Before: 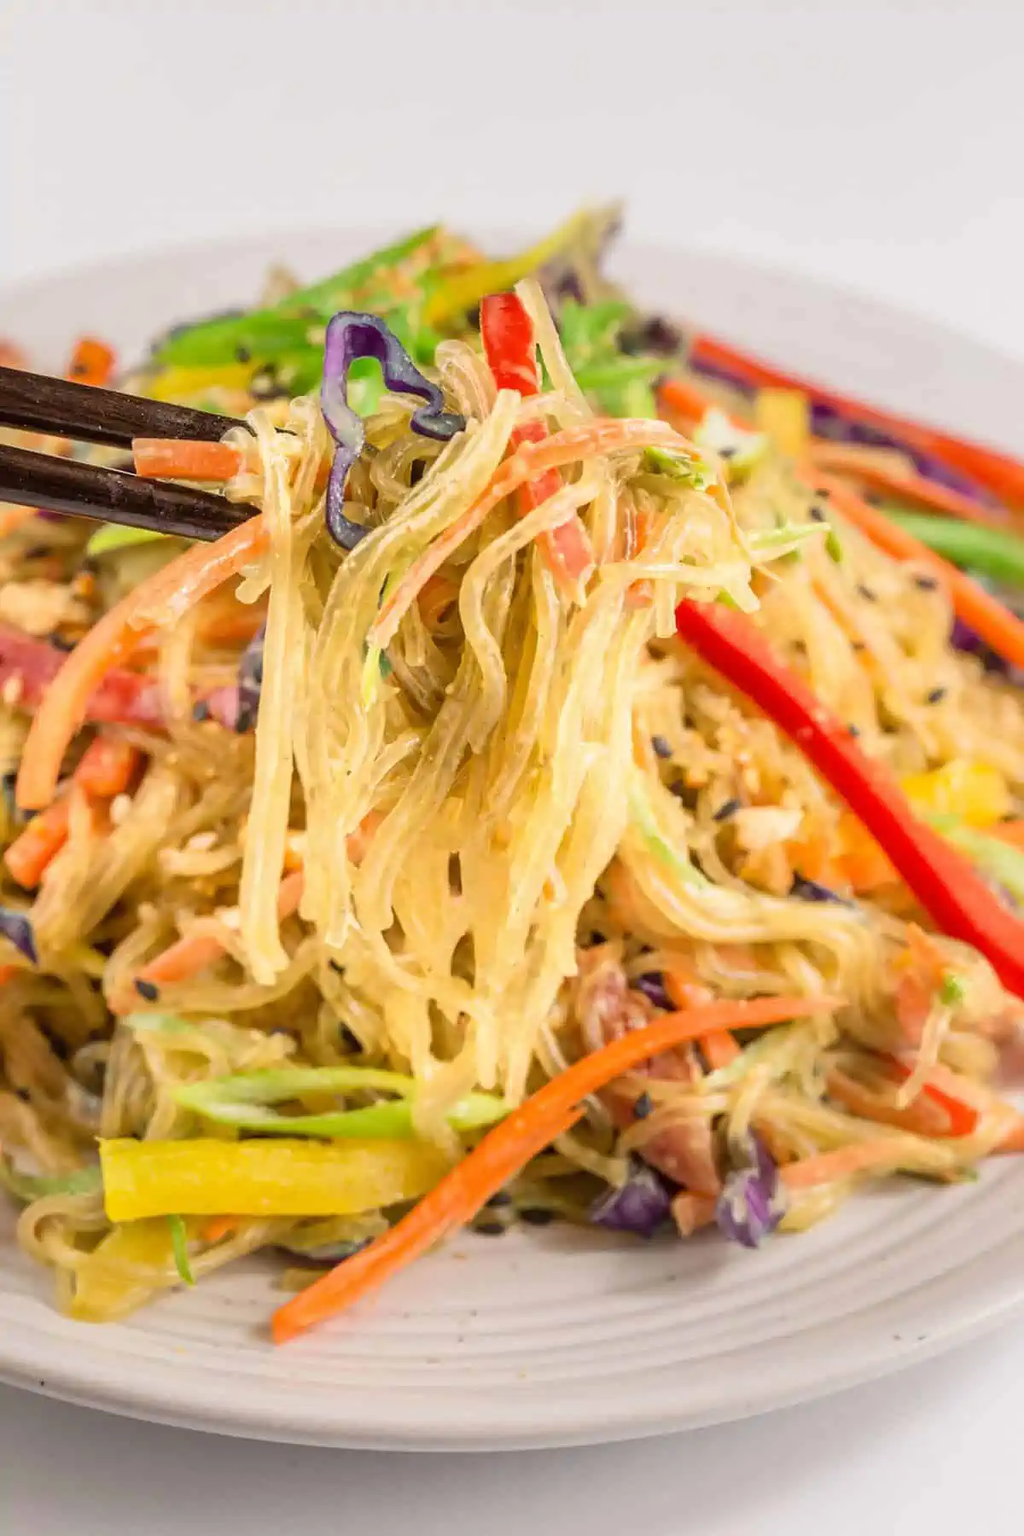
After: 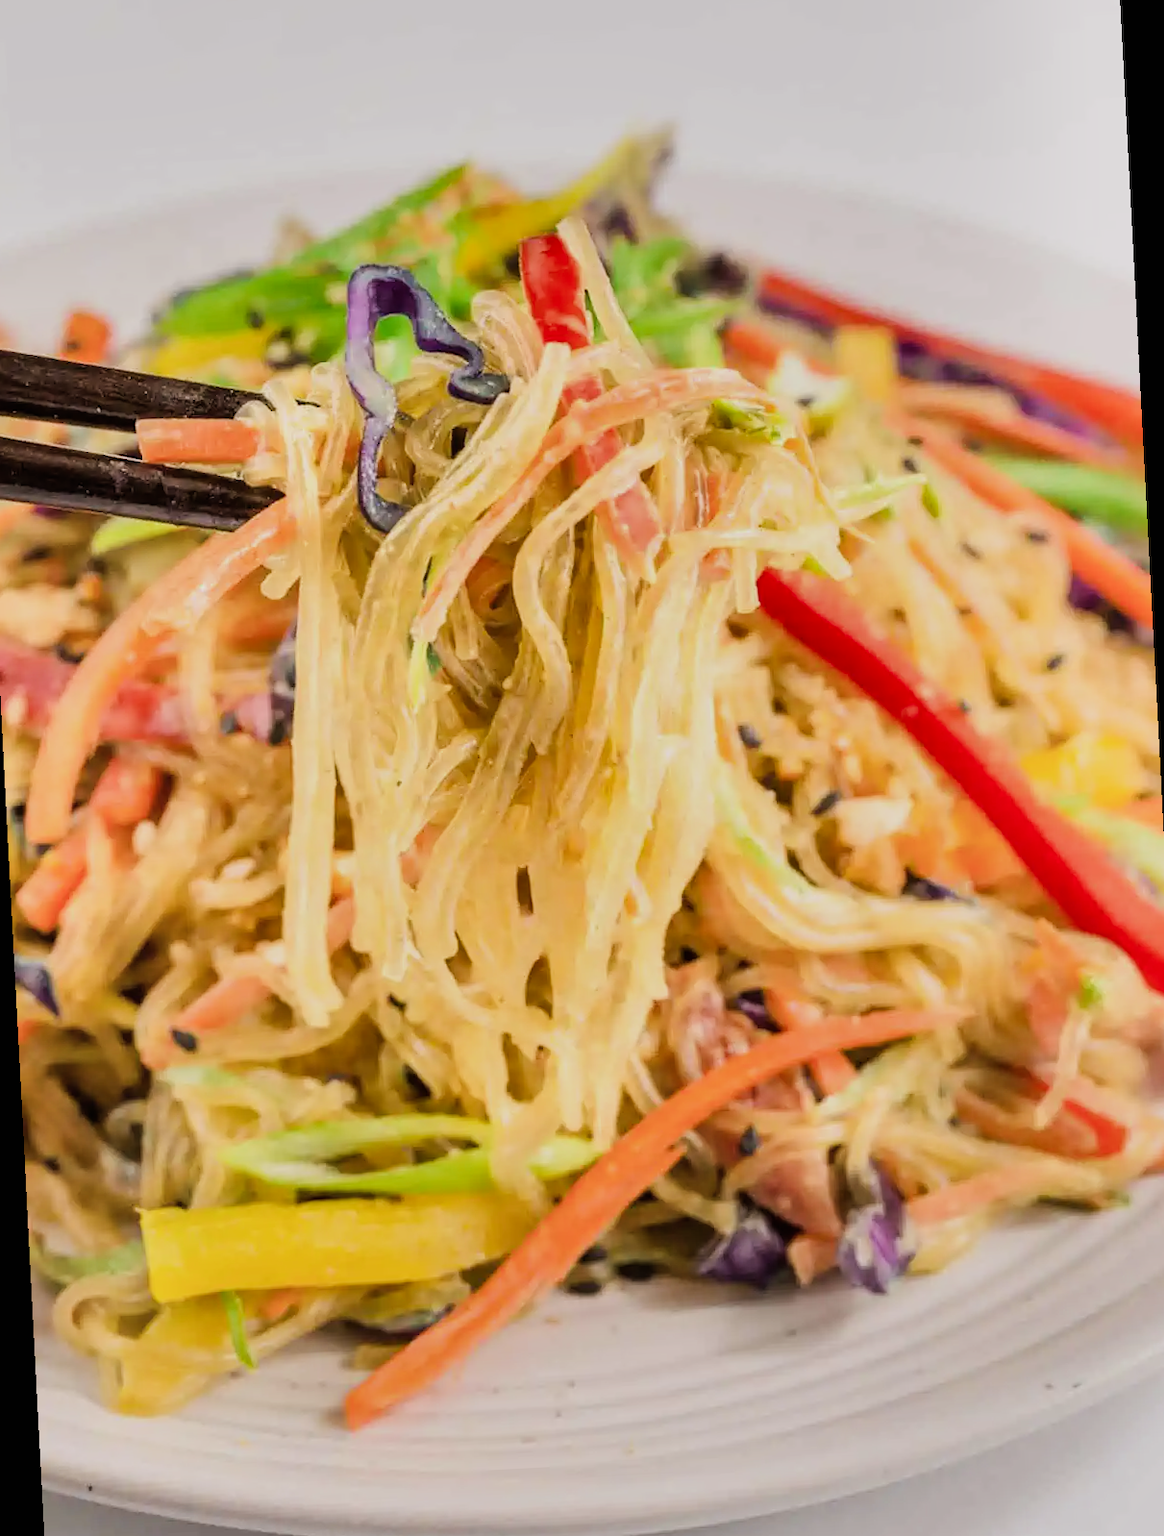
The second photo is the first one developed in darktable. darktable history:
exposure: black level correction -0.003, exposure 0.04 EV, compensate highlight preservation false
filmic rgb: black relative exposure -7.65 EV, white relative exposure 4.56 EV, hardness 3.61
tone equalizer: -8 EV -0.417 EV, -7 EV -0.389 EV, -6 EV -0.333 EV, -5 EV -0.222 EV, -3 EV 0.222 EV, -2 EV 0.333 EV, -1 EV 0.389 EV, +0 EV 0.417 EV, edges refinement/feathering 500, mask exposure compensation -1.57 EV, preserve details no
rotate and perspective: rotation -3°, crop left 0.031, crop right 0.968, crop top 0.07, crop bottom 0.93
shadows and highlights: shadows 12, white point adjustment 1.2, soften with gaussian
